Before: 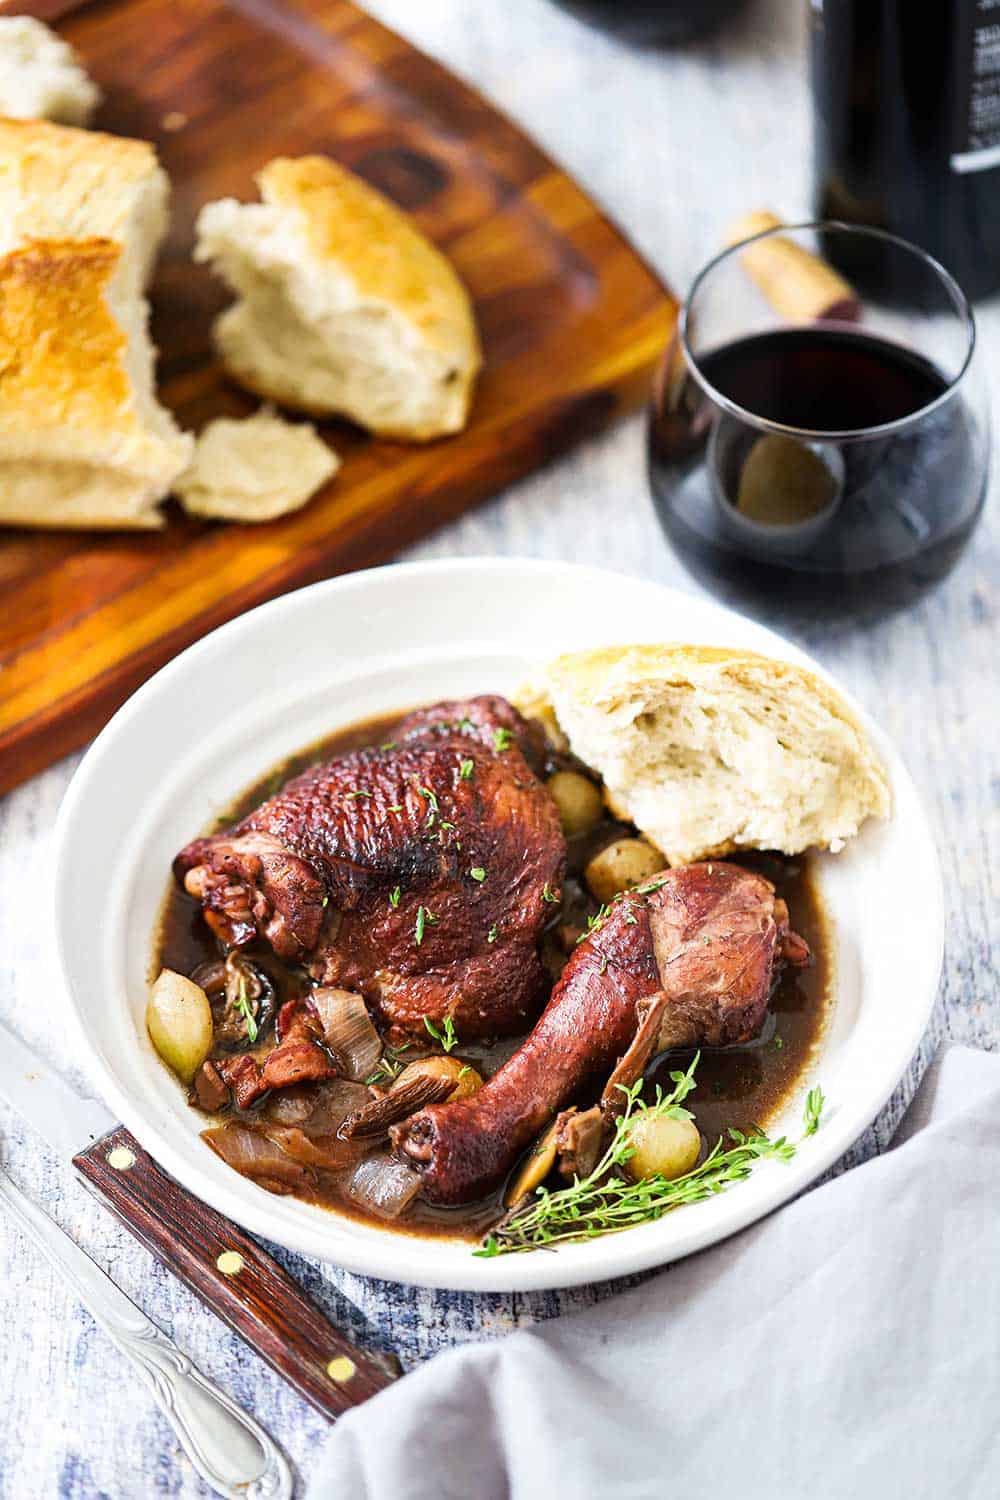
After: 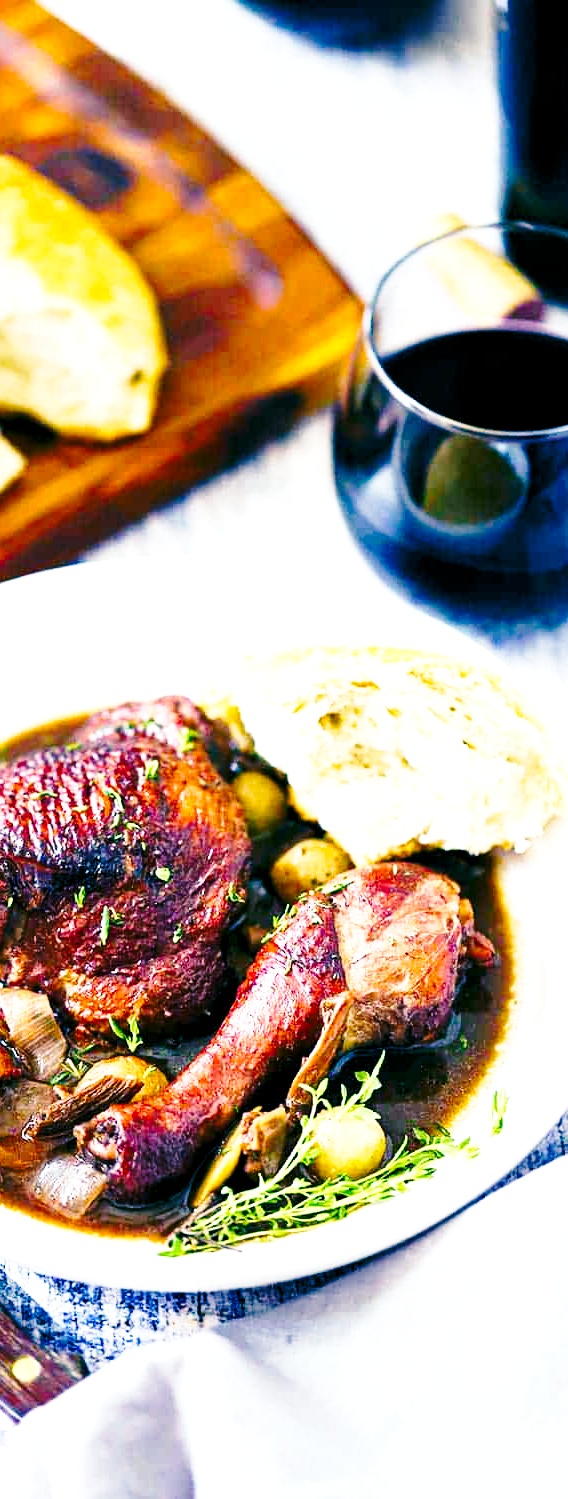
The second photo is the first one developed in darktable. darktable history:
crop: left 31.587%, top 0.022%, right 11.539%
base curve: curves: ch0 [(0, 0) (0.032, 0.037) (0.105, 0.228) (0.435, 0.76) (0.856, 0.983) (1, 1)], preserve colors none
color balance rgb: shadows lift › luminance -40.878%, shadows lift › chroma 14.08%, shadows lift › hue 260.82°, global offset › luminance -0.315%, global offset › chroma 0.115%, global offset › hue 168.32°, perceptual saturation grading › global saturation 0.17%, perceptual saturation grading › mid-tones 6.386%, perceptual saturation grading › shadows 71.322%, perceptual brilliance grading › global brilliance 10.753%
